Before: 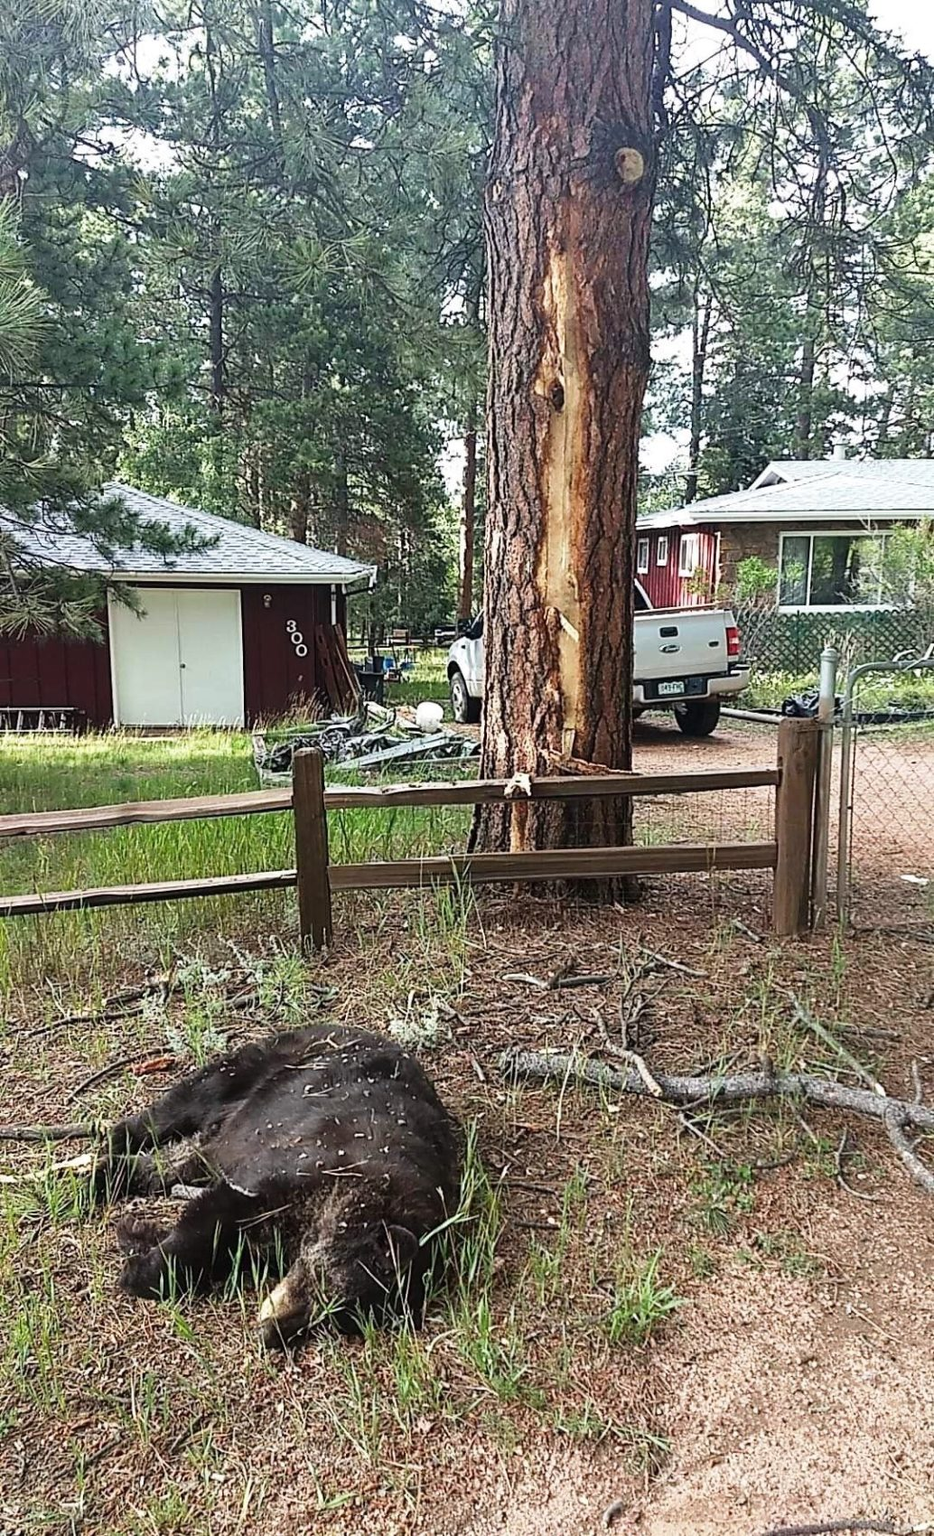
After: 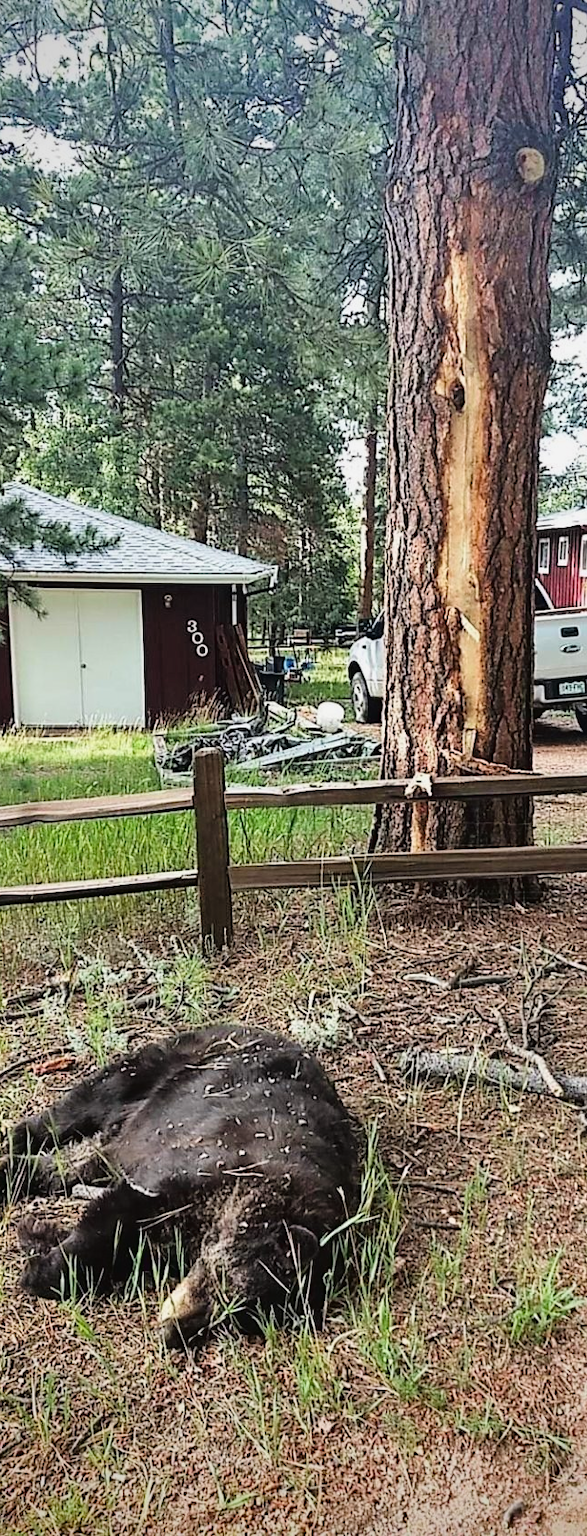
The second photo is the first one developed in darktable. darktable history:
vignetting: fall-off start 71.46%, saturation 0.387
shadows and highlights: shadows 60.93, soften with gaussian
crop: left 10.671%, right 26.404%
tone curve: curves: ch0 [(0, 0.019) (0.066, 0.043) (0.189, 0.182) (0.368, 0.407) (0.501, 0.564) (0.677, 0.729) (0.851, 0.861) (0.997, 0.959)]; ch1 [(0, 0) (0.187, 0.121) (0.388, 0.346) (0.437, 0.409) (0.474, 0.472) (0.499, 0.501) (0.514, 0.507) (0.548, 0.557) (0.653, 0.663) (0.812, 0.856) (1, 1)]; ch2 [(0, 0) (0.246, 0.214) (0.421, 0.427) (0.459, 0.484) (0.5, 0.504) (0.518, 0.516) (0.529, 0.548) (0.56, 0.576) (0.607, 0.63) (0.744, 0.734) (0.867, 0.821) (0.993, 0.889)], color space Lab, linked channels, preserve colors none
